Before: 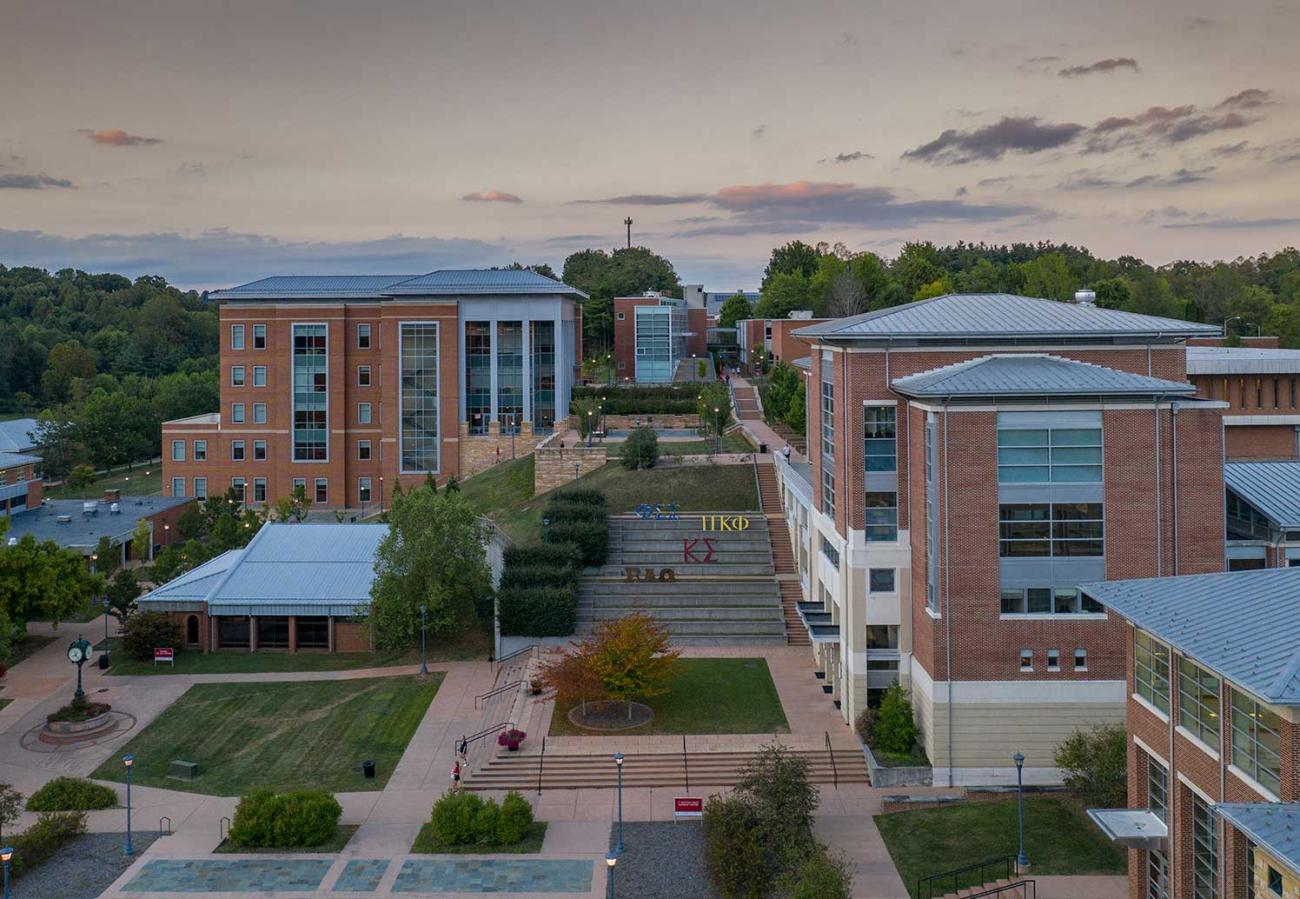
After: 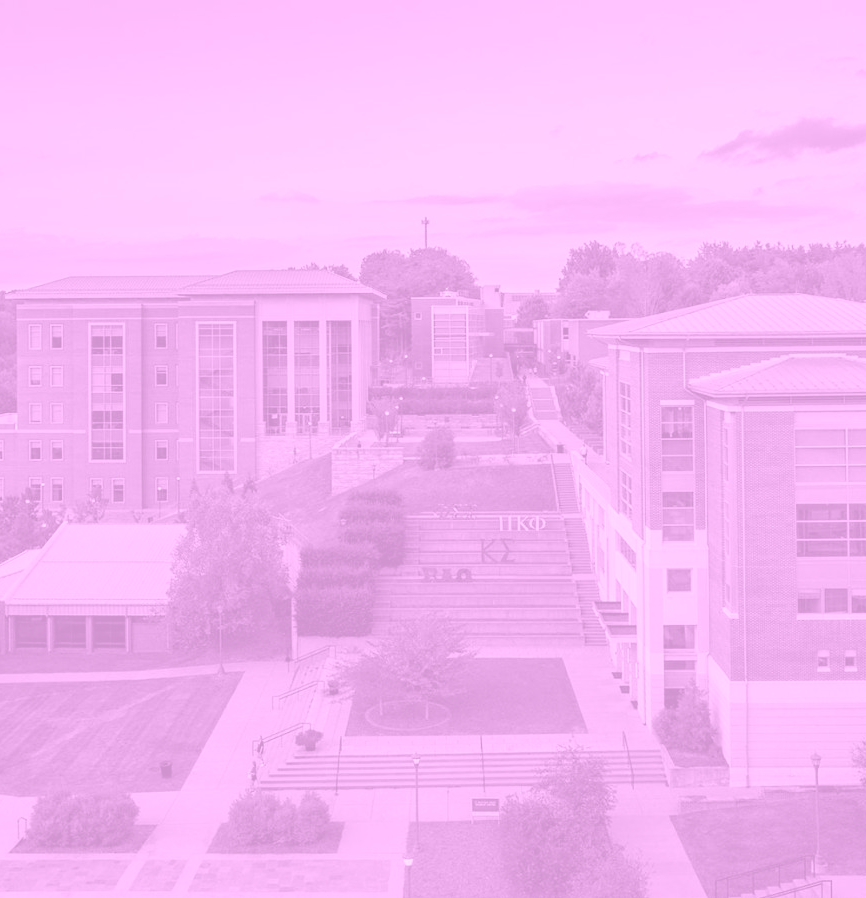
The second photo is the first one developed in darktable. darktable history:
colorize: hue 331.2°, saturation 75%, source mix 30.28%, lightness 70.52%, version 1
crop and rotate: left 15.754%, right 17.579%
